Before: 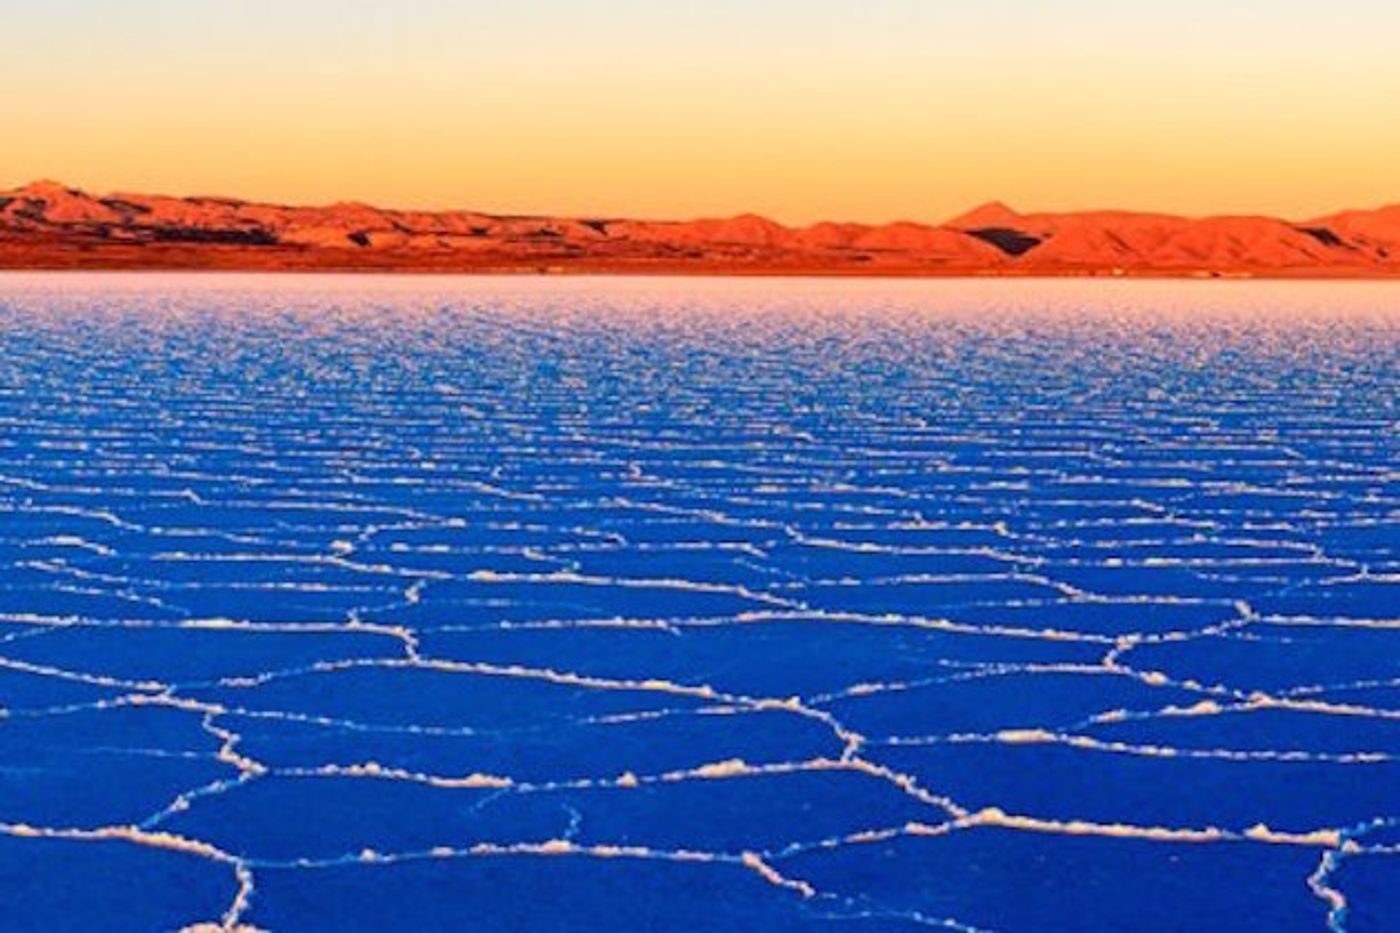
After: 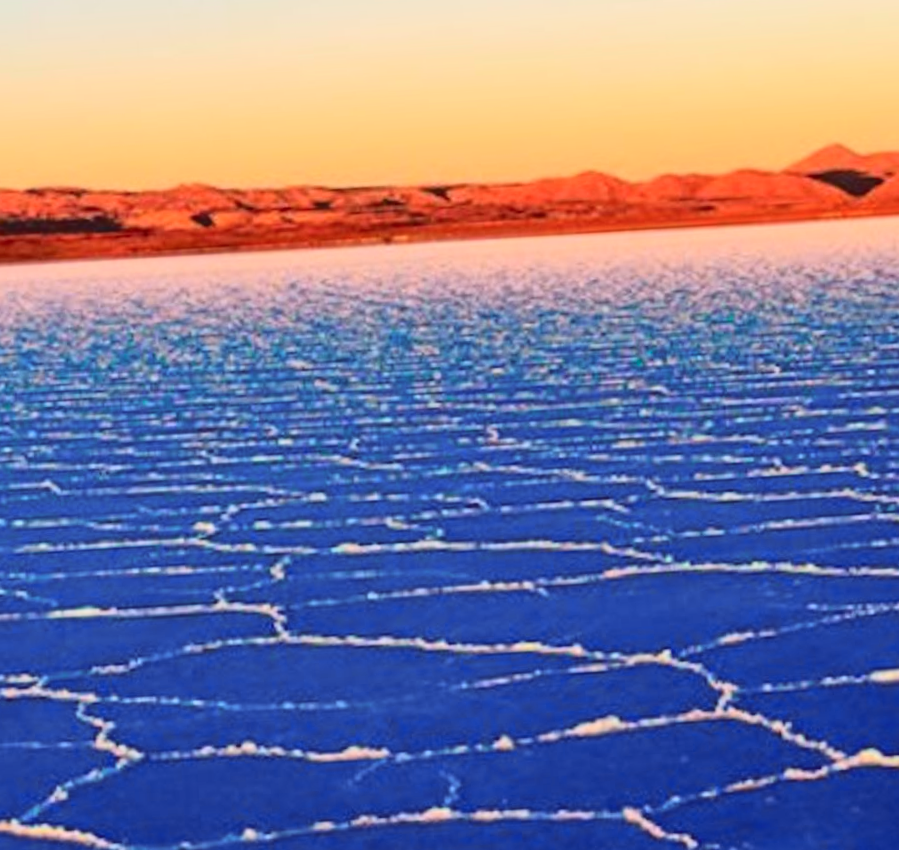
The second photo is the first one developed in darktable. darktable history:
exposure: exposure 0 EV, compensate highlight preservation false
rotate and perspective: rotation -3.52°, crop left 0.036, crop right 0.964, crop top 0.081, crop bottom 0.919
crop and rotate: left 8.786%, right 24.548%
tone curve: curves: ch0 [(0, 0.087) (0.175, 0.178) (0.466, 0.498) (0.715, 0.764) (1, 0.961)]; ch1 [(0, 0) (0.437, 0.398) (0.476, 0.466) (0.505, 0.505) (0.534, 0.544) (0.612, 0.605) (0.641, 0.643) (1, 1)]; ch2 [(0, 0) (0.359, 0.379) (0.427, 0.453) (0.489, 0.495) (0.531, 0.534) (0.579, 0.579) (1, 1)], color space Lab, independent channels, preserve colors none
